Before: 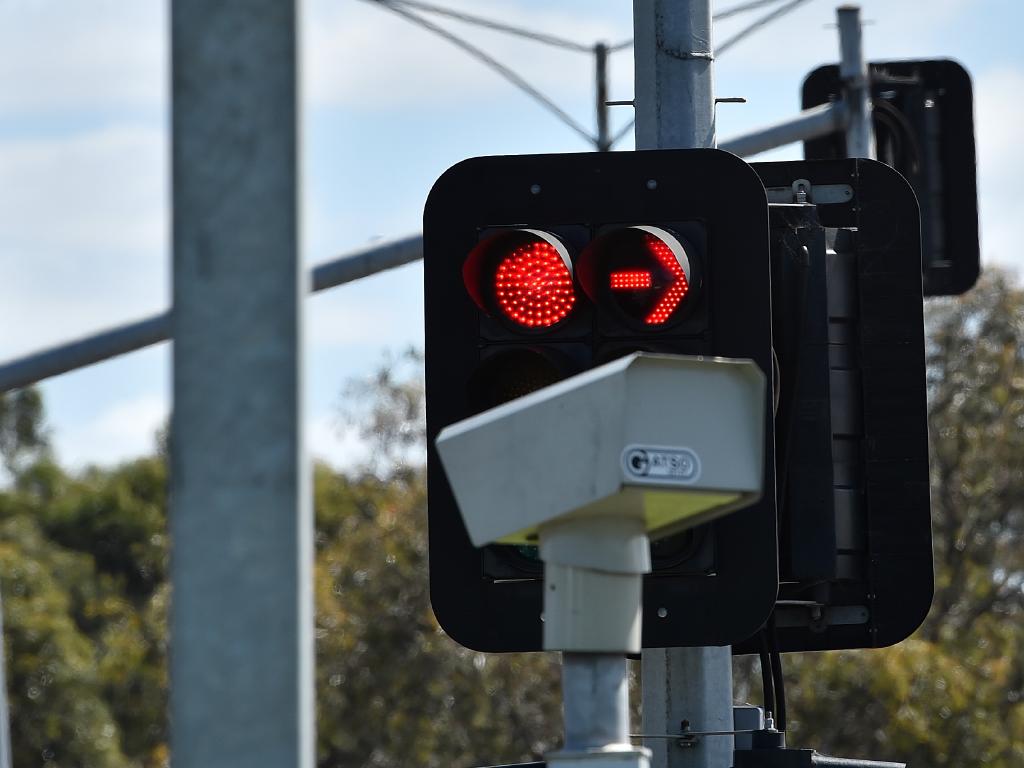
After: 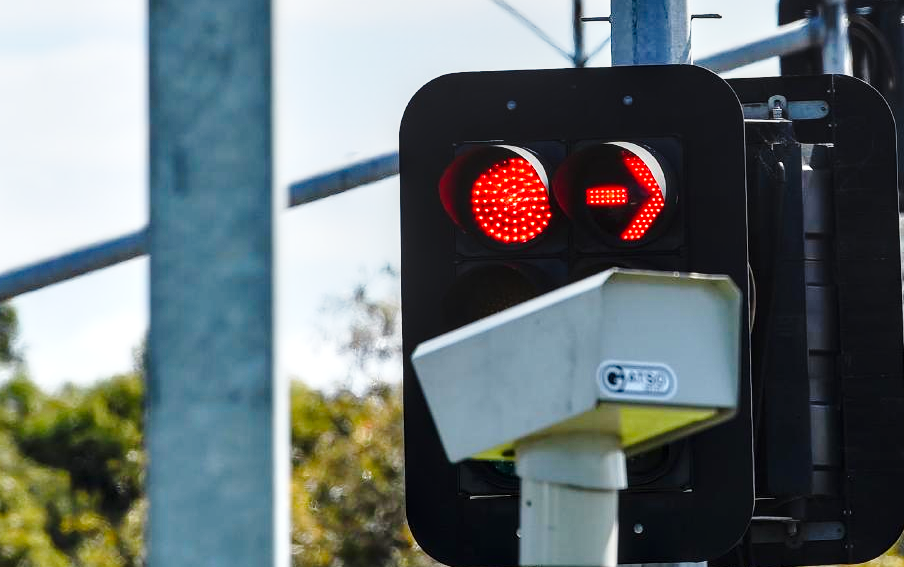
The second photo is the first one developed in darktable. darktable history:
base curve: curves: ch0 [(0, 0) (0.028, 0.03) (0.121, 0.232) (0.46, 0.748) (0.859, 0.968) (1, 1)], preserve colors none
crop and rotate: left 2.395%, top 11.043%, right 9.254%, bottom 15.044%
local contrast: detail 130%
color correction: highlights b* 0.064, saturation 1.15
color balance rgb: power › luminance 3.032%, power › hue 231.26°, perceptual saturation grading › global saturation -1.997%, perceptual saturation grading › highlights -7.404%, perceptual saturation grading › mid-tones 8.494%, perceptual saturation grading › shadows 5.211%, global vibrance 14.837%
contrast equalizer: octaves 7, y [[0.518, 0.517, 0.501, 0.5, 0.5, 0.5], [0.5 ×6], [0.5 ×6], [0 ×6], [0 ×6]]
